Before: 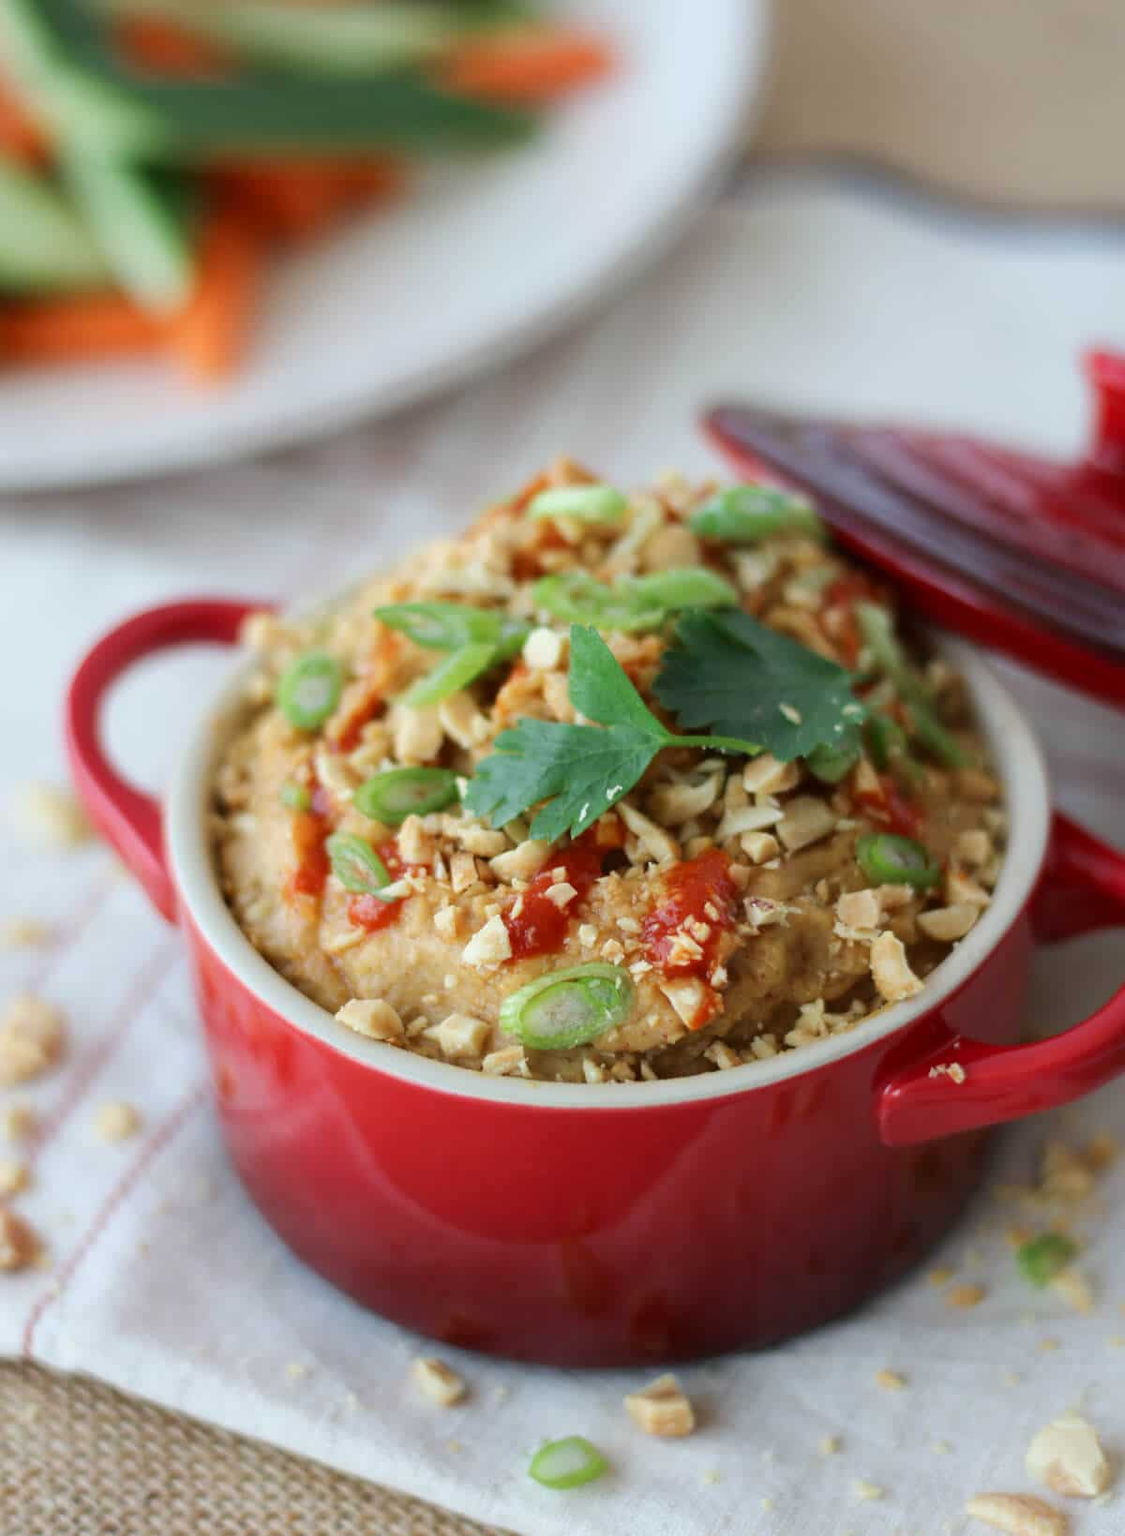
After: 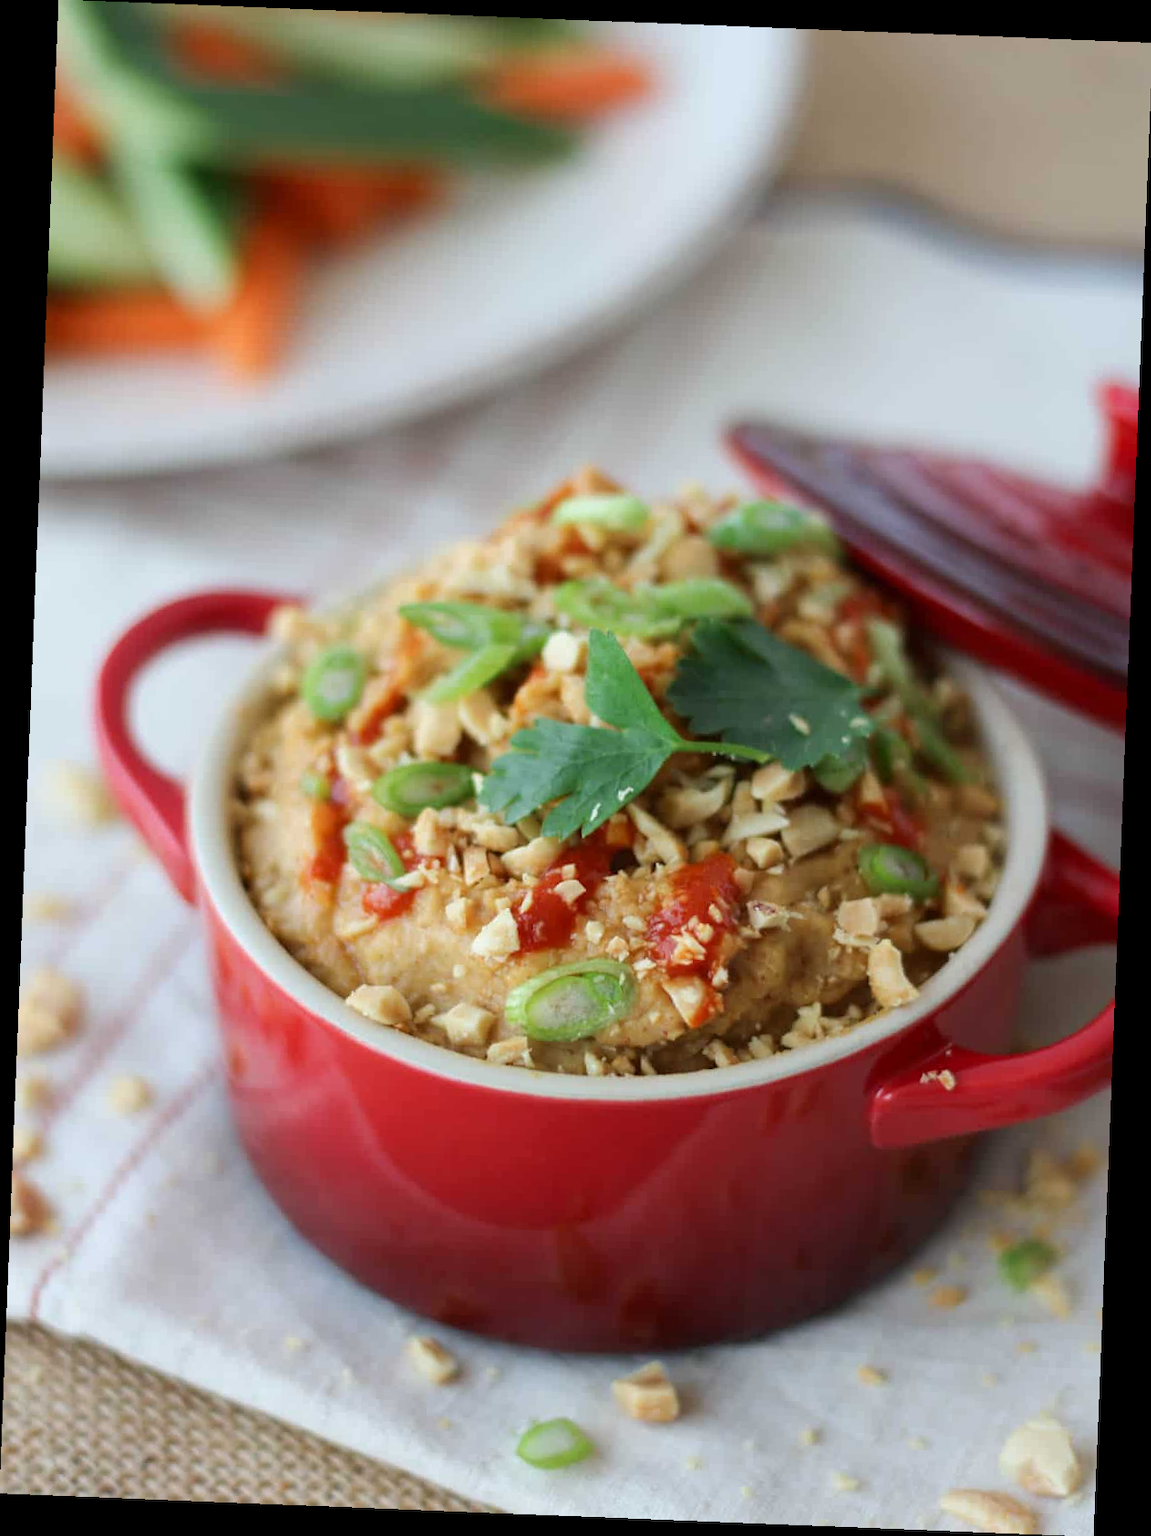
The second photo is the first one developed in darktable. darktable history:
base curve: preserve colors none
rotate and perspective: rotation 2.27°, automatic cropping off
